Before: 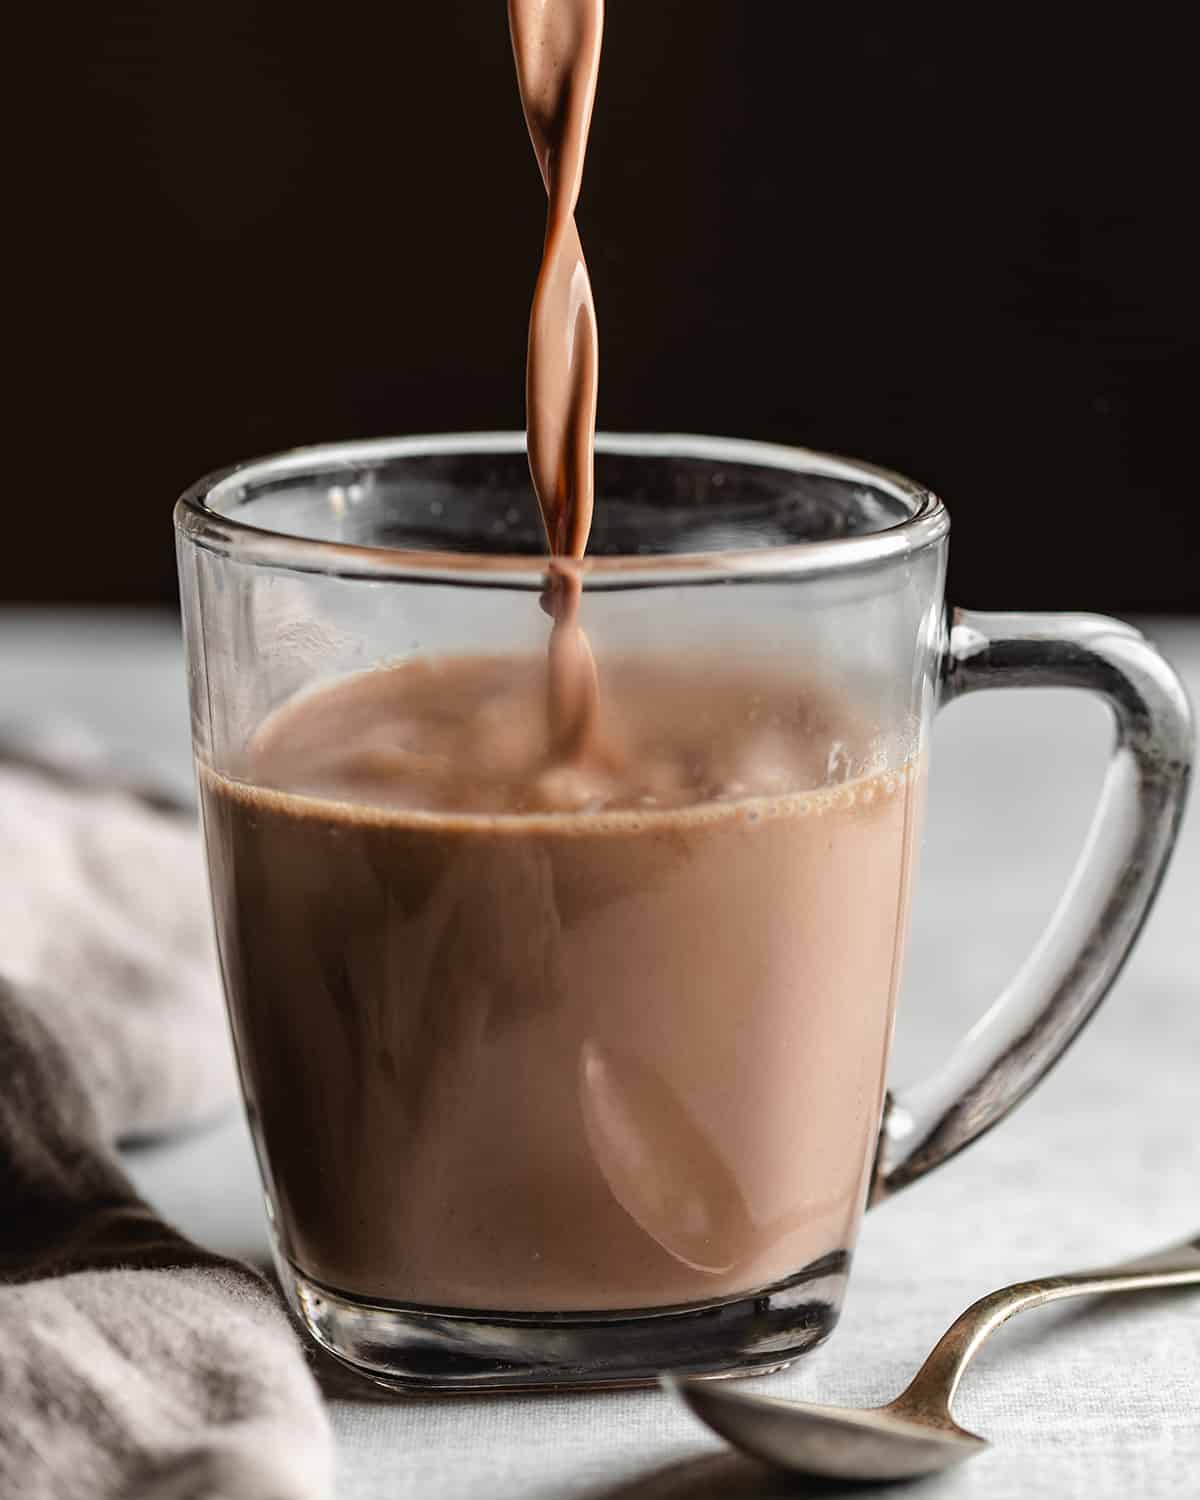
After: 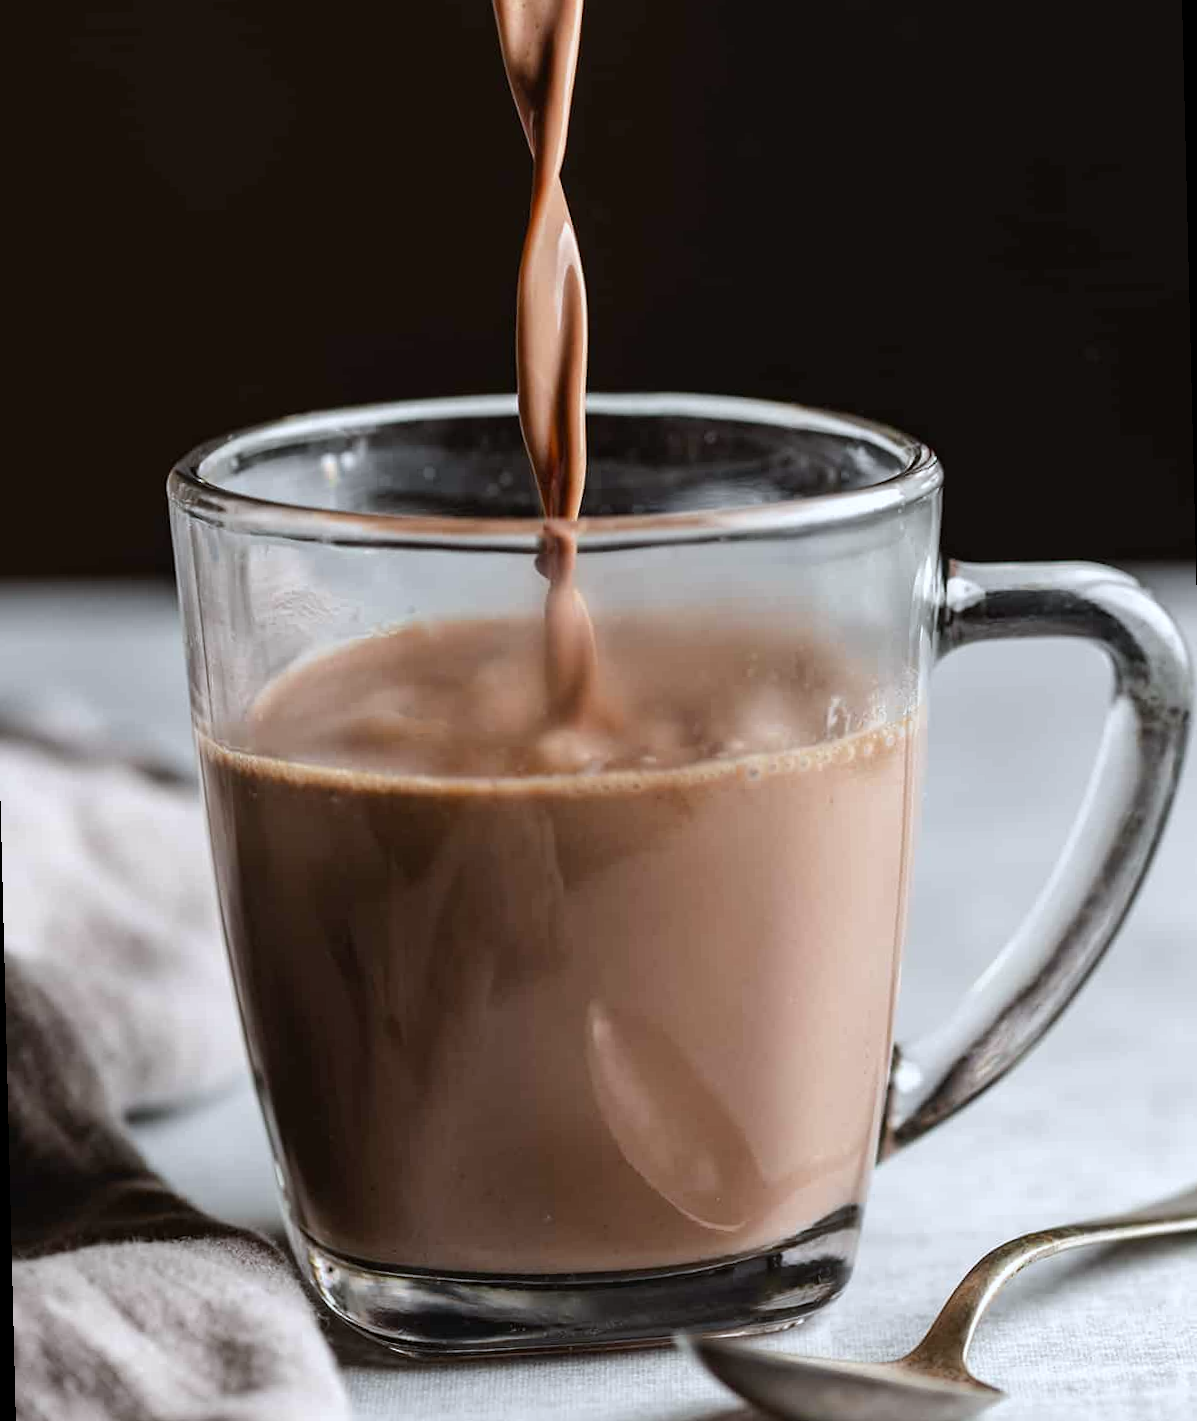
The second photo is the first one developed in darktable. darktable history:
white balance: red 0.967, blue 1.049
rotate and perspective: rotation -1.42°, crop left 0.016, crop right 0.984, crop top 0.035, crop bottom 0.965
